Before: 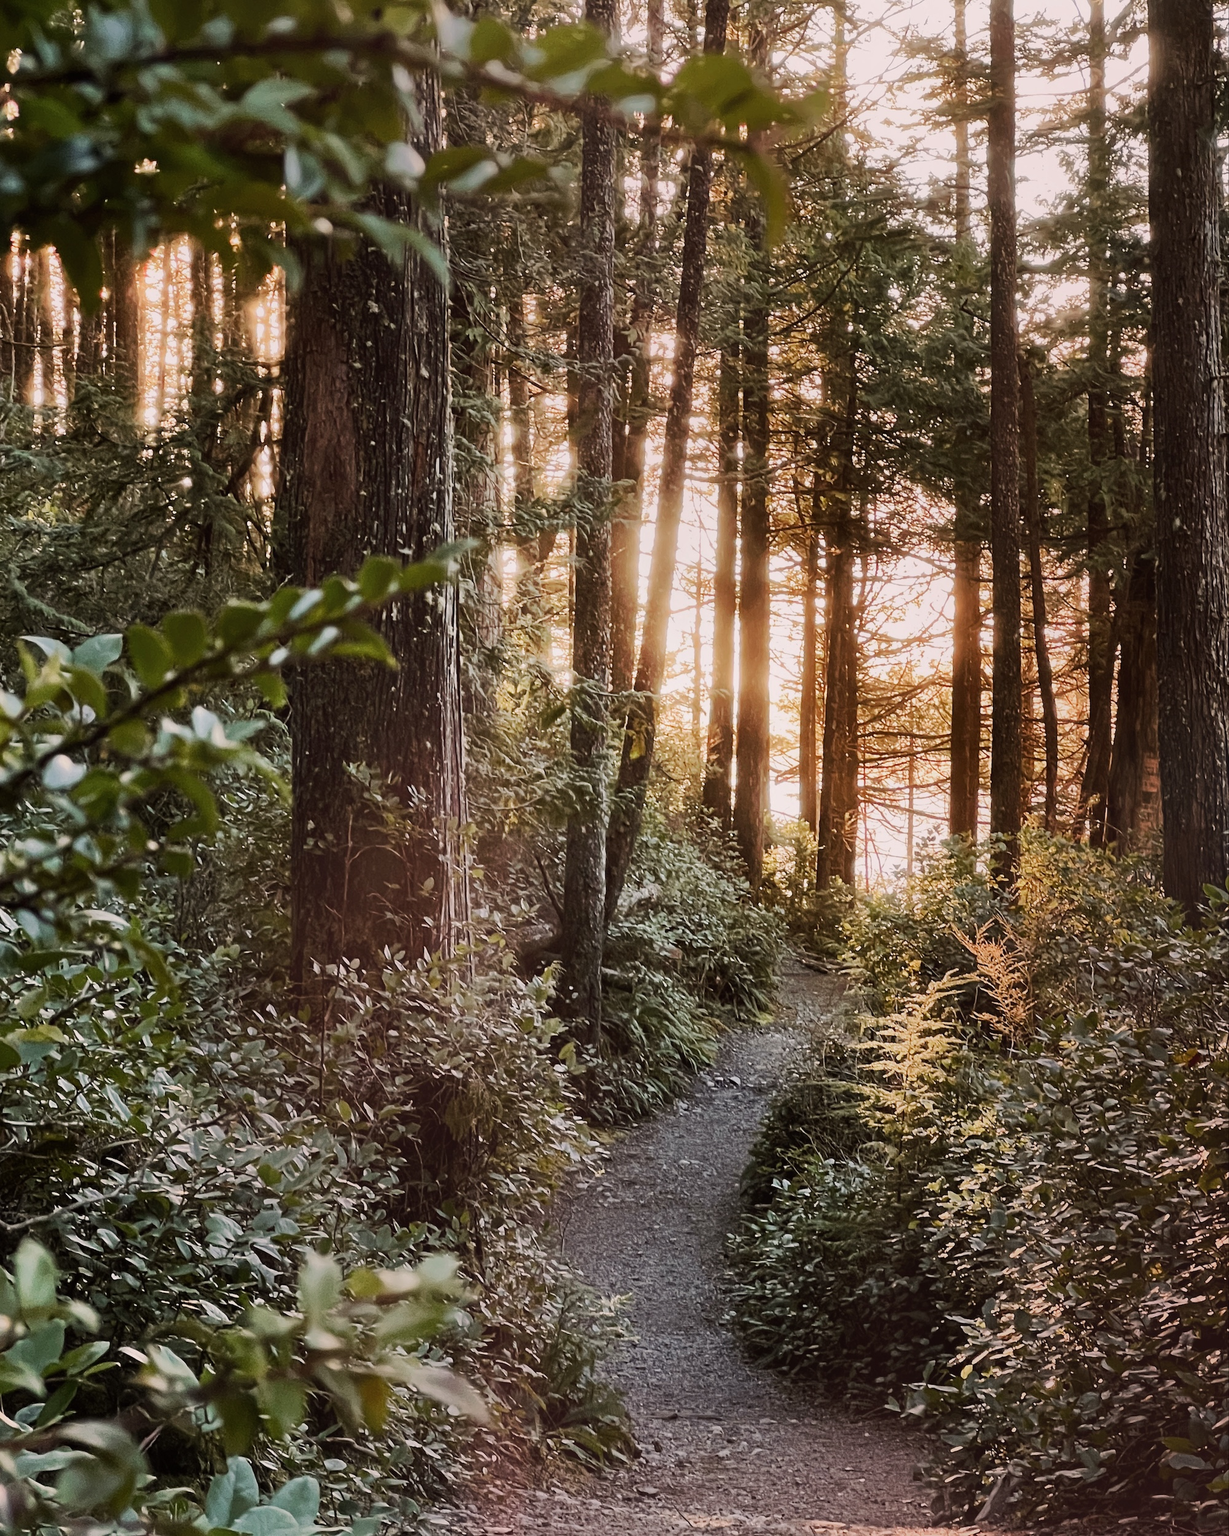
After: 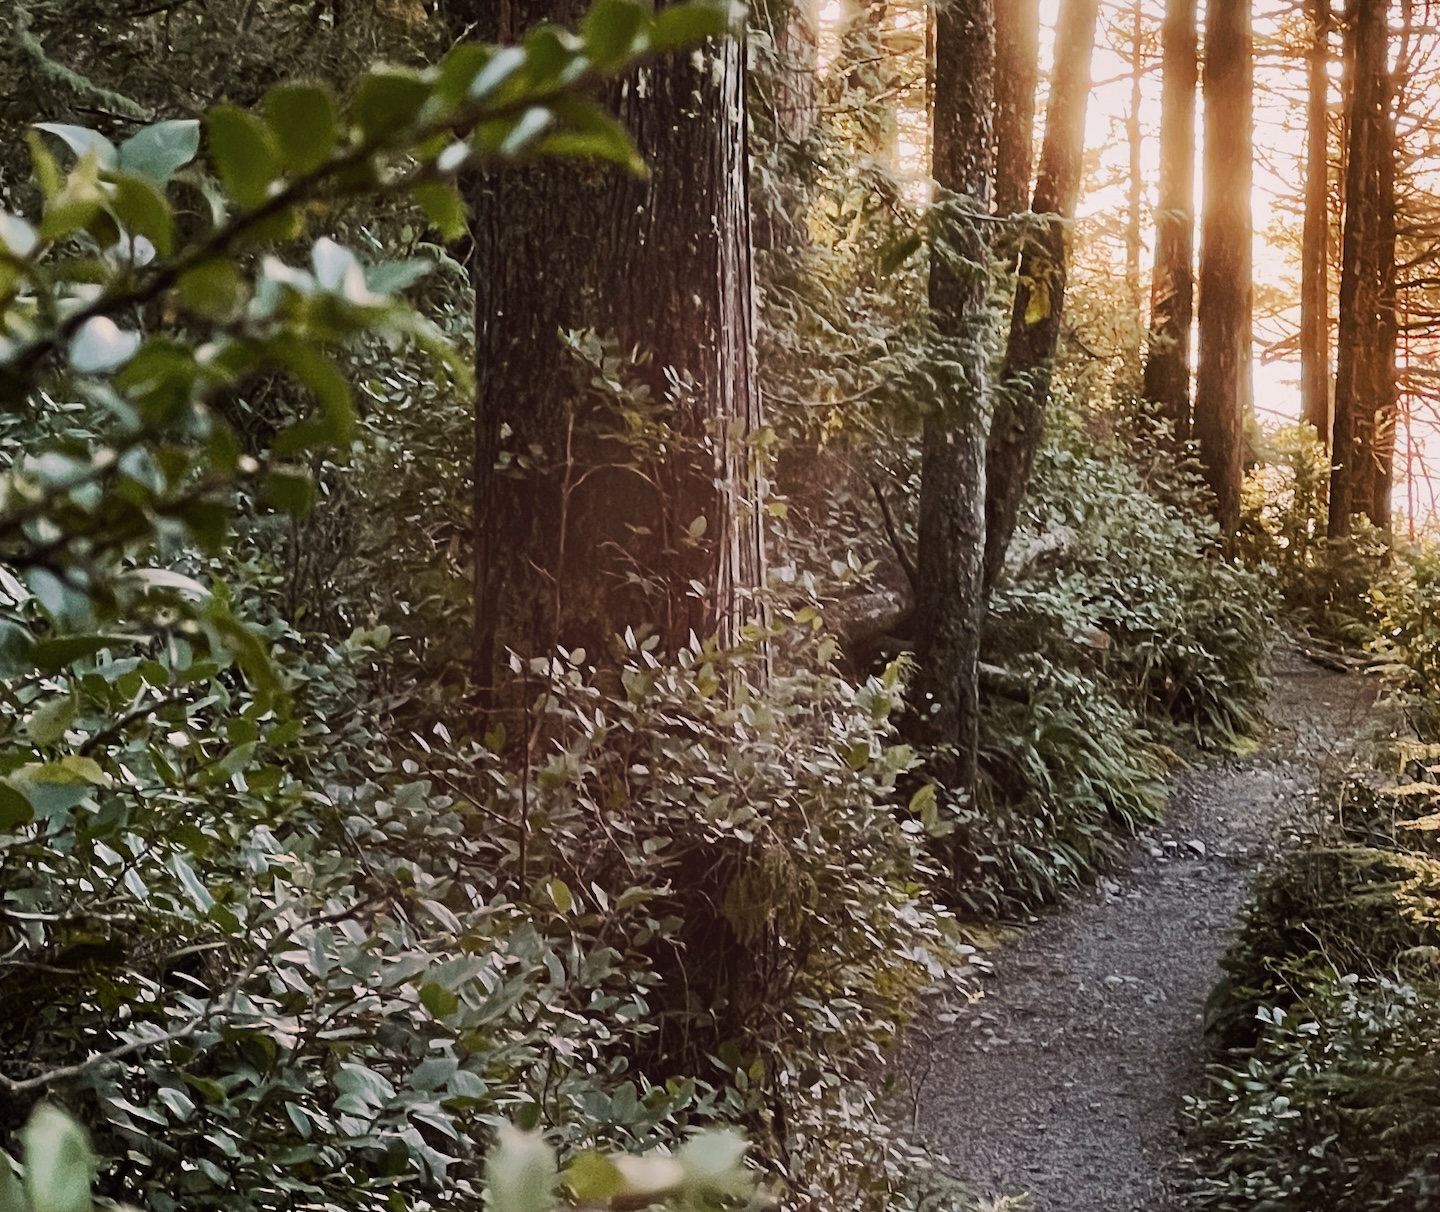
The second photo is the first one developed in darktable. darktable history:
white balance: emerald 1
crop: top 36.498%, right 27.964%, bottom 14.995%
